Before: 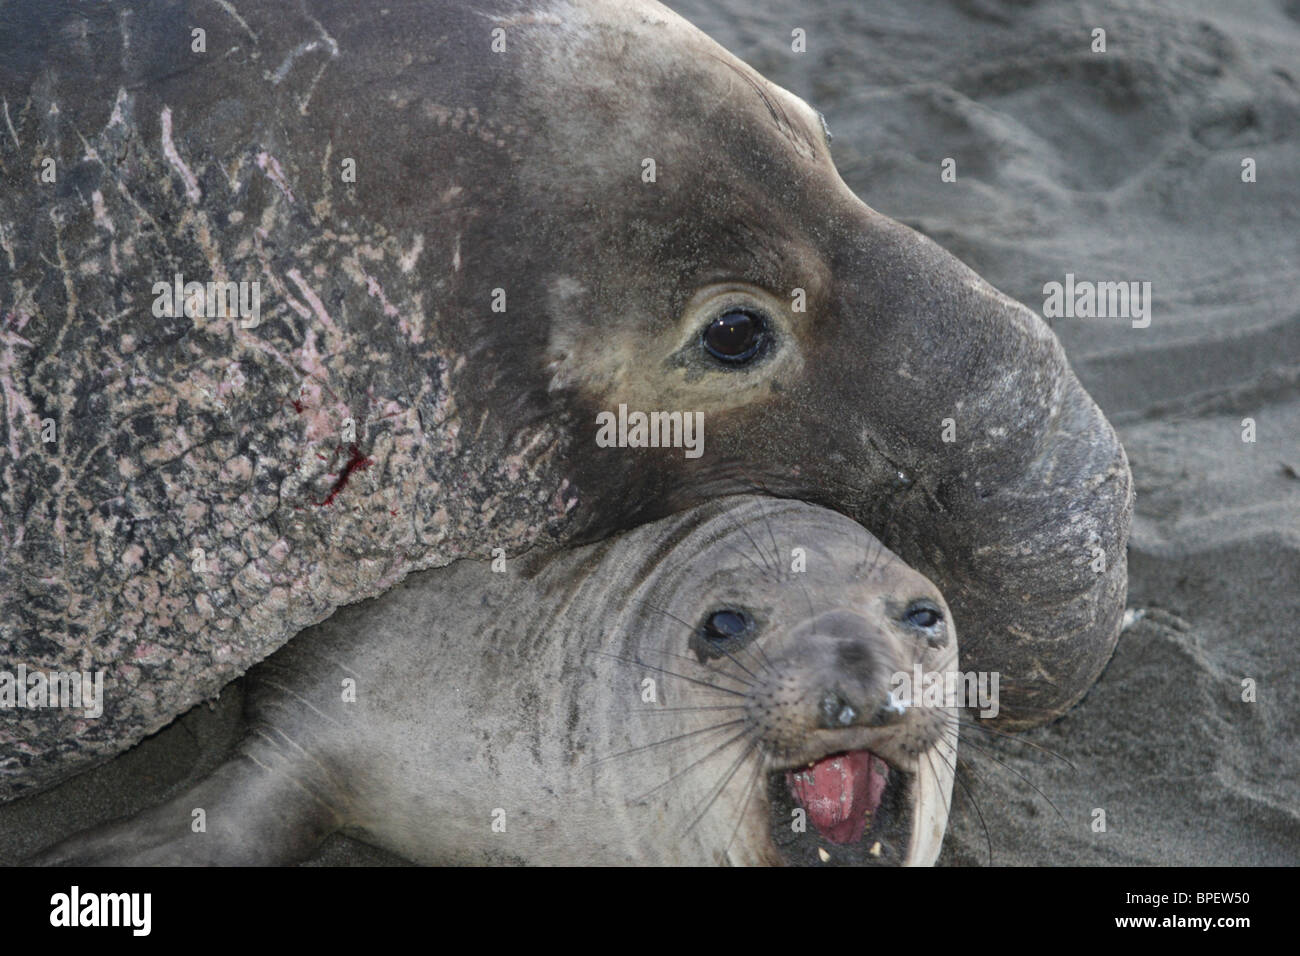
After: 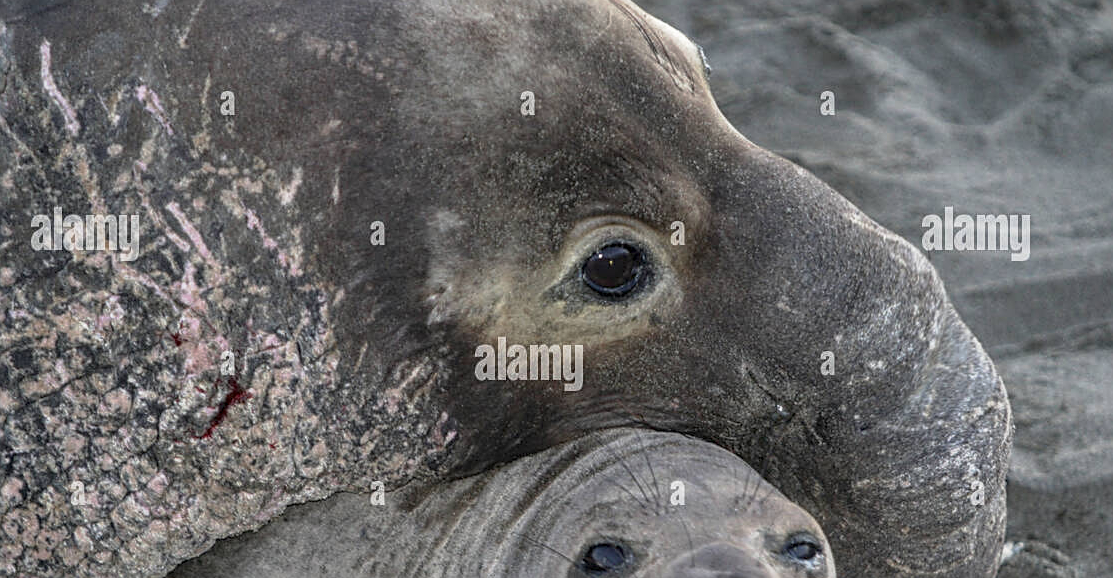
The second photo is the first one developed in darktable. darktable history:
tone curve: curves: ch0 [(0.013, 0) (0.061, 0.059) (0.239, 0.256) (0.502, 0.501) (0.683, 0.676) (0.761, 0.773) (0.858, 0.858) (0.987, 0.945)]; ch1 [(0, 0) (0.172, 0.123) (0.304, 0.267) (0.414, 0.395) (0.472, 0.473) (0.502, 0.502) (0.521, 0.528) (0.583, 0.595) (0.654, 0.673) (0.728, 0.761) (1, 1)]; ch2 [(0, 0) (0.411, 0.424) (0.485, 0.476) (0.502, 0.501) (0.553, 0.557) (0.57, 0.576) (1, 1)], preserve colors none
sharpen: on, module defaults
crop and rotate: left 9.38%, top 7.183%, right 4.982%, bottom 32.254%
local contrast: on, module defaults
